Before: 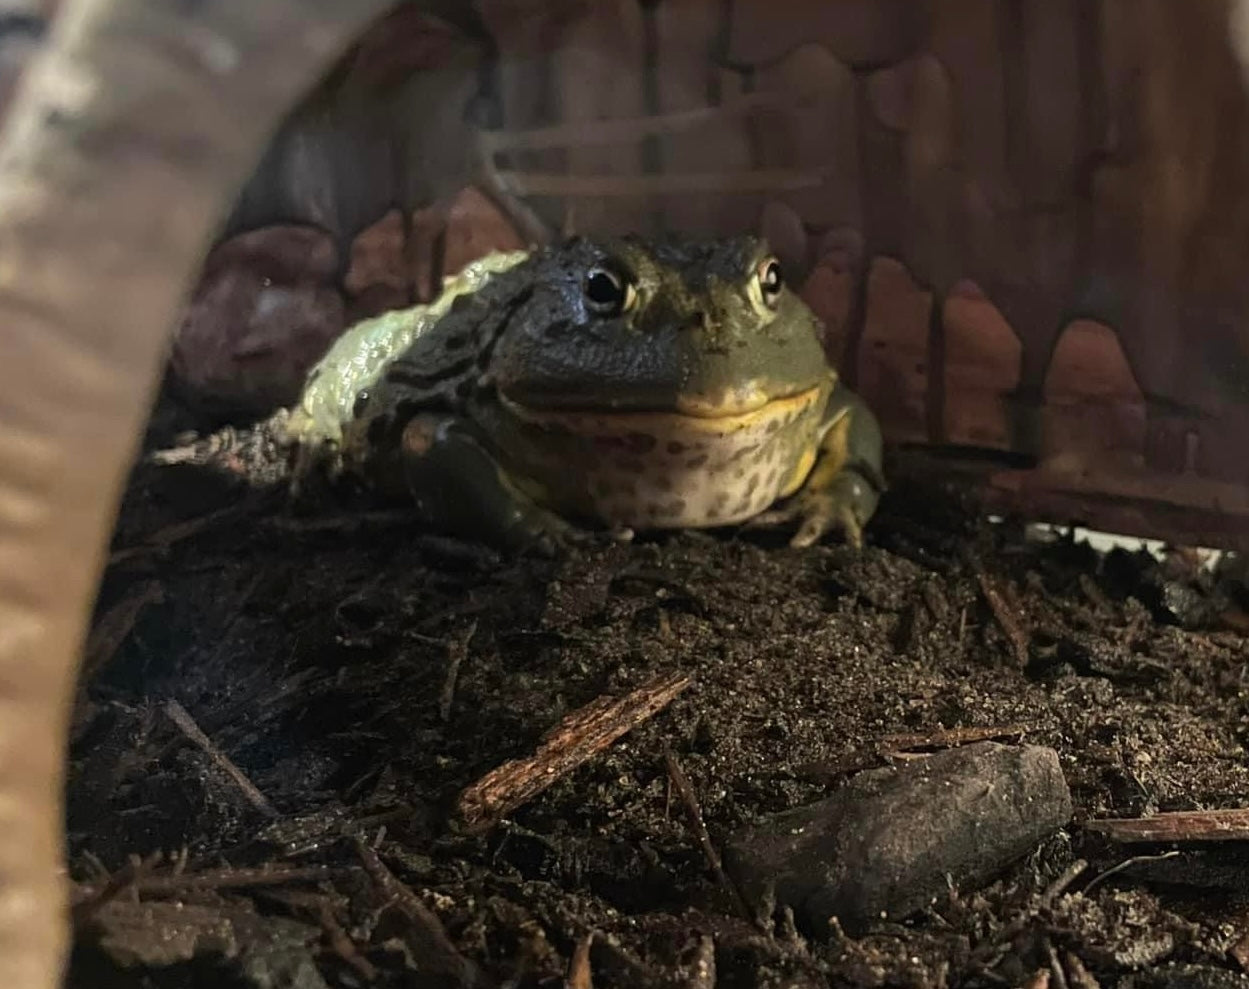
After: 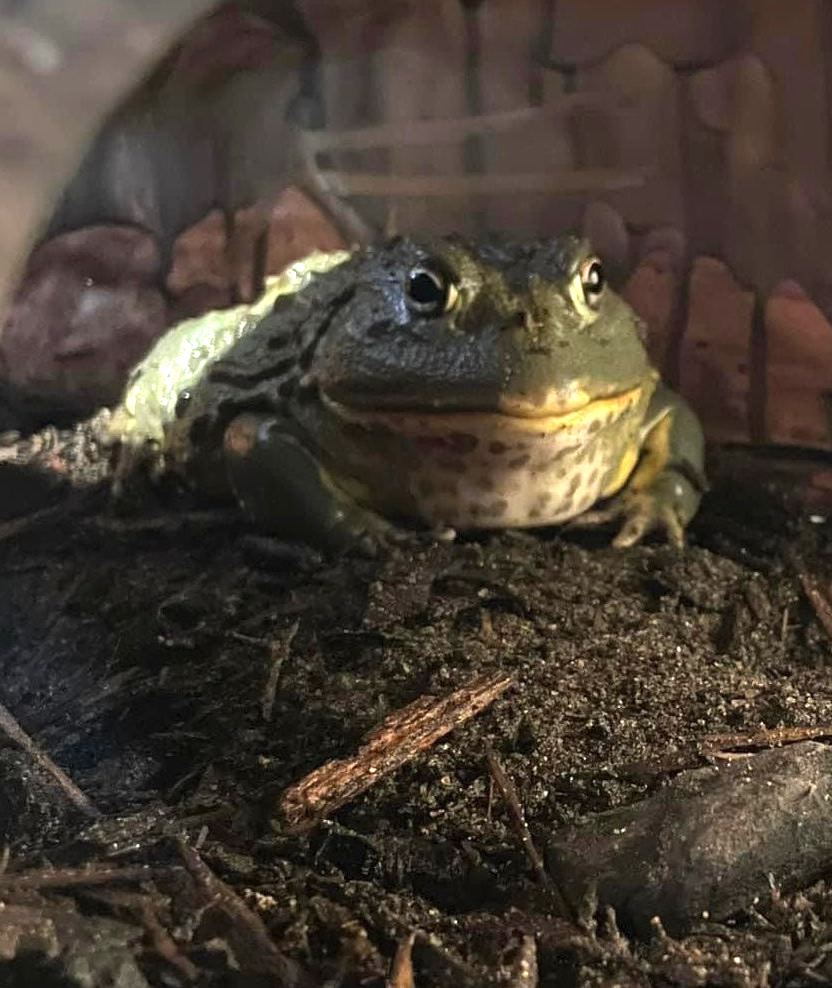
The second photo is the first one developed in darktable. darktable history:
exposure: exposure 0.766 EV, compensate highlight preservation false
crop and rotate: left 14.292%, right 19.041%
